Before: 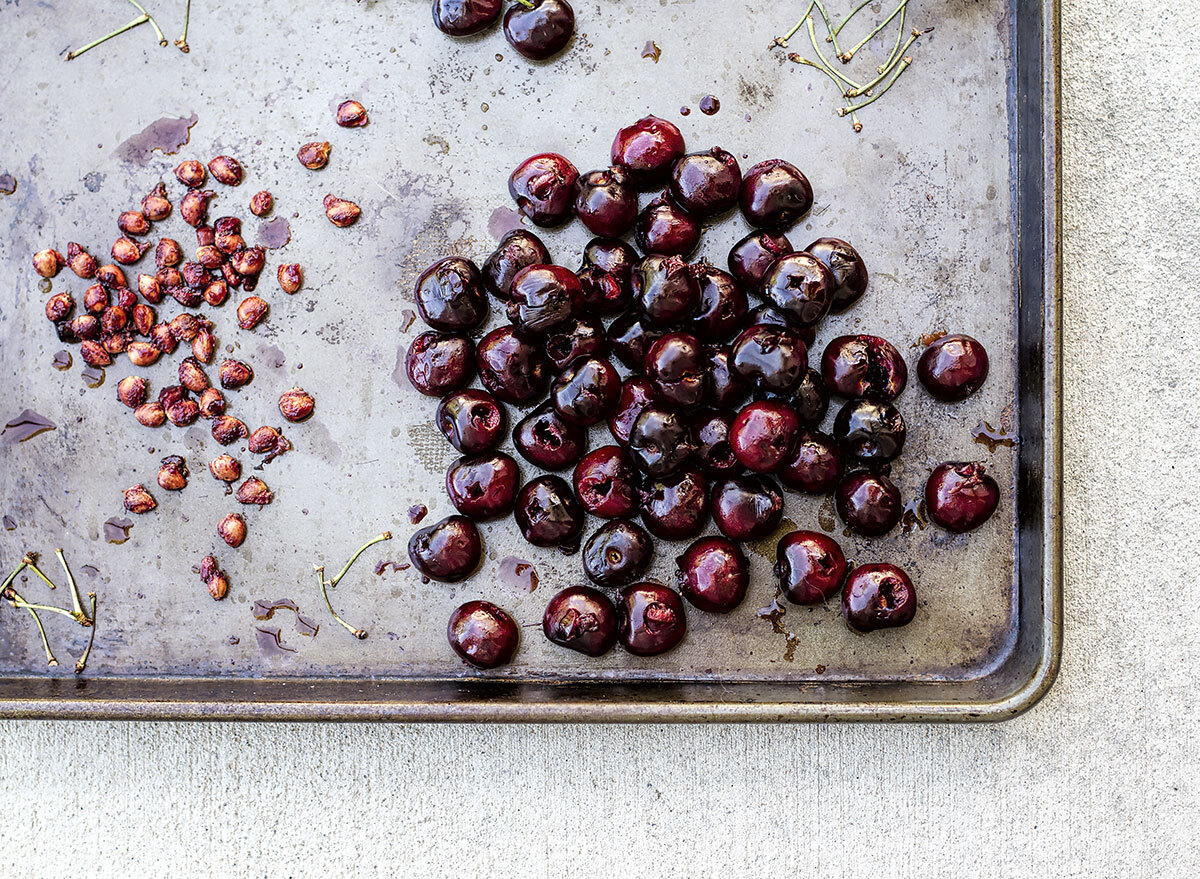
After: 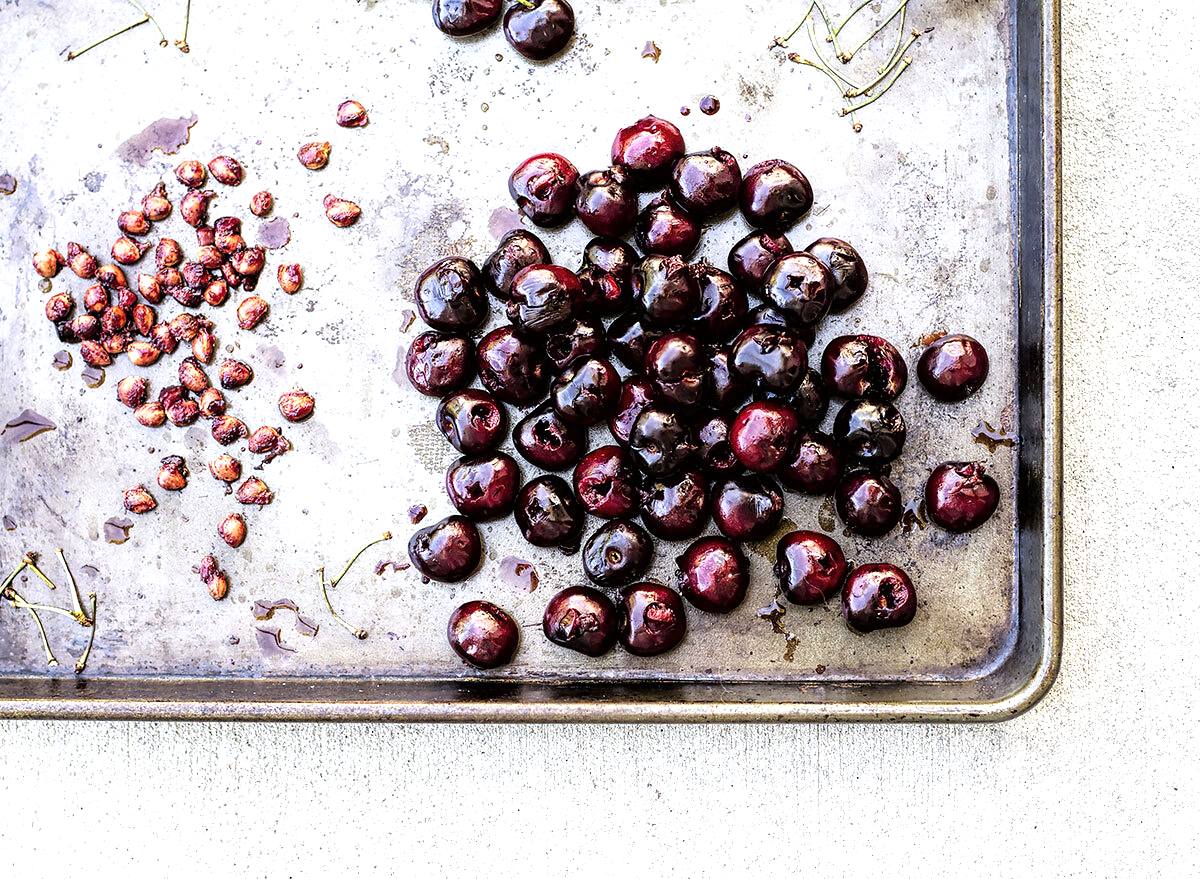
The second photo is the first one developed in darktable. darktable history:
tone equalizer: -8 EV -0.75 EV, -7 EV -0.732 EV, -6 EV -0.606 EV, -5 EV -0.372 EV, -3 EV 0.387 EV, -2 EV 0.6 EV, -1 EV 0.685 EV, +0 EV 0.719 EV
